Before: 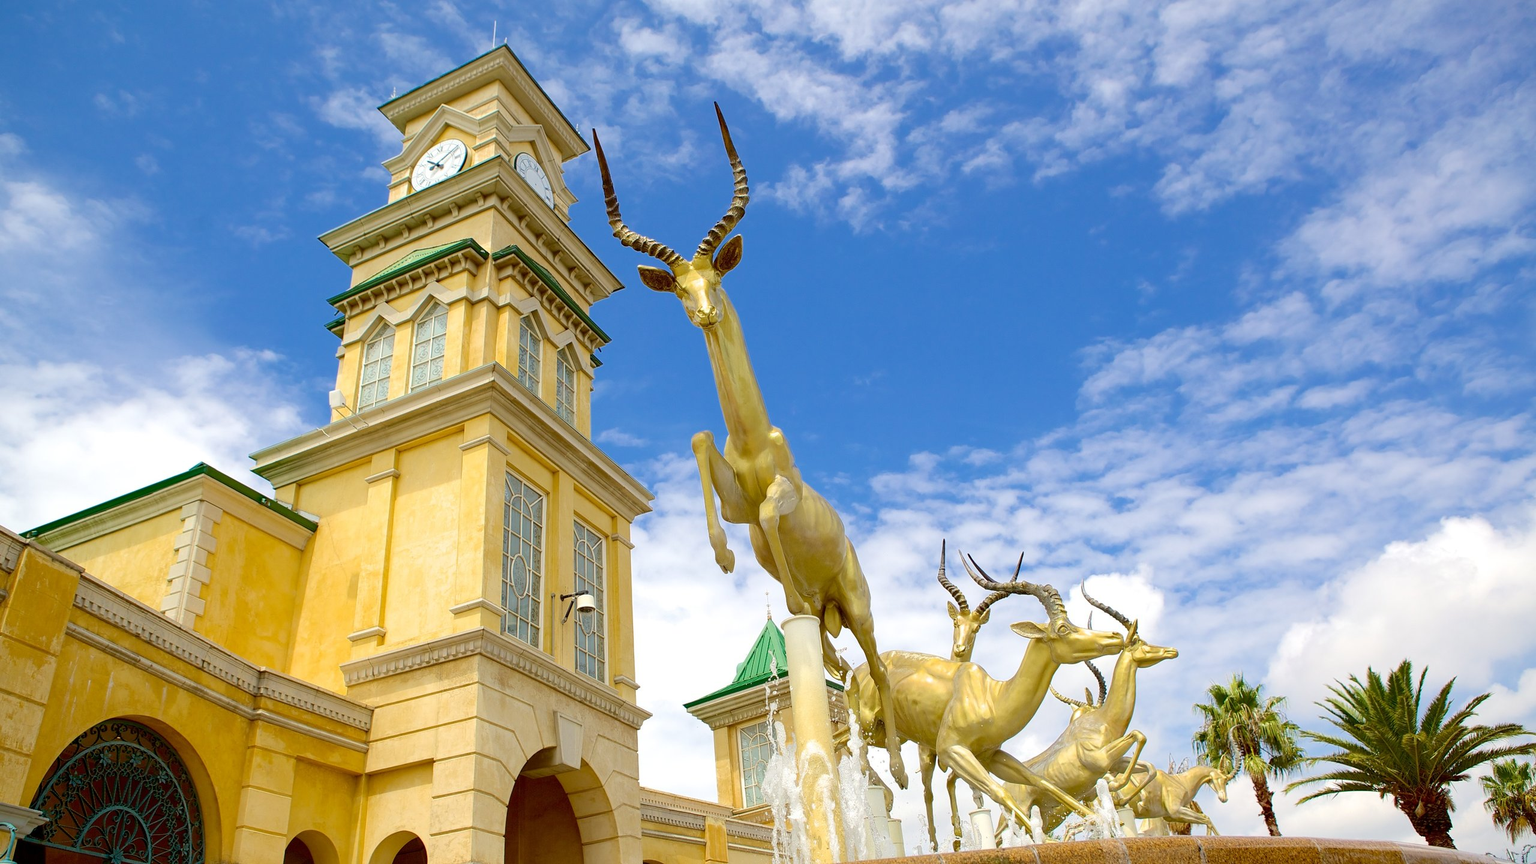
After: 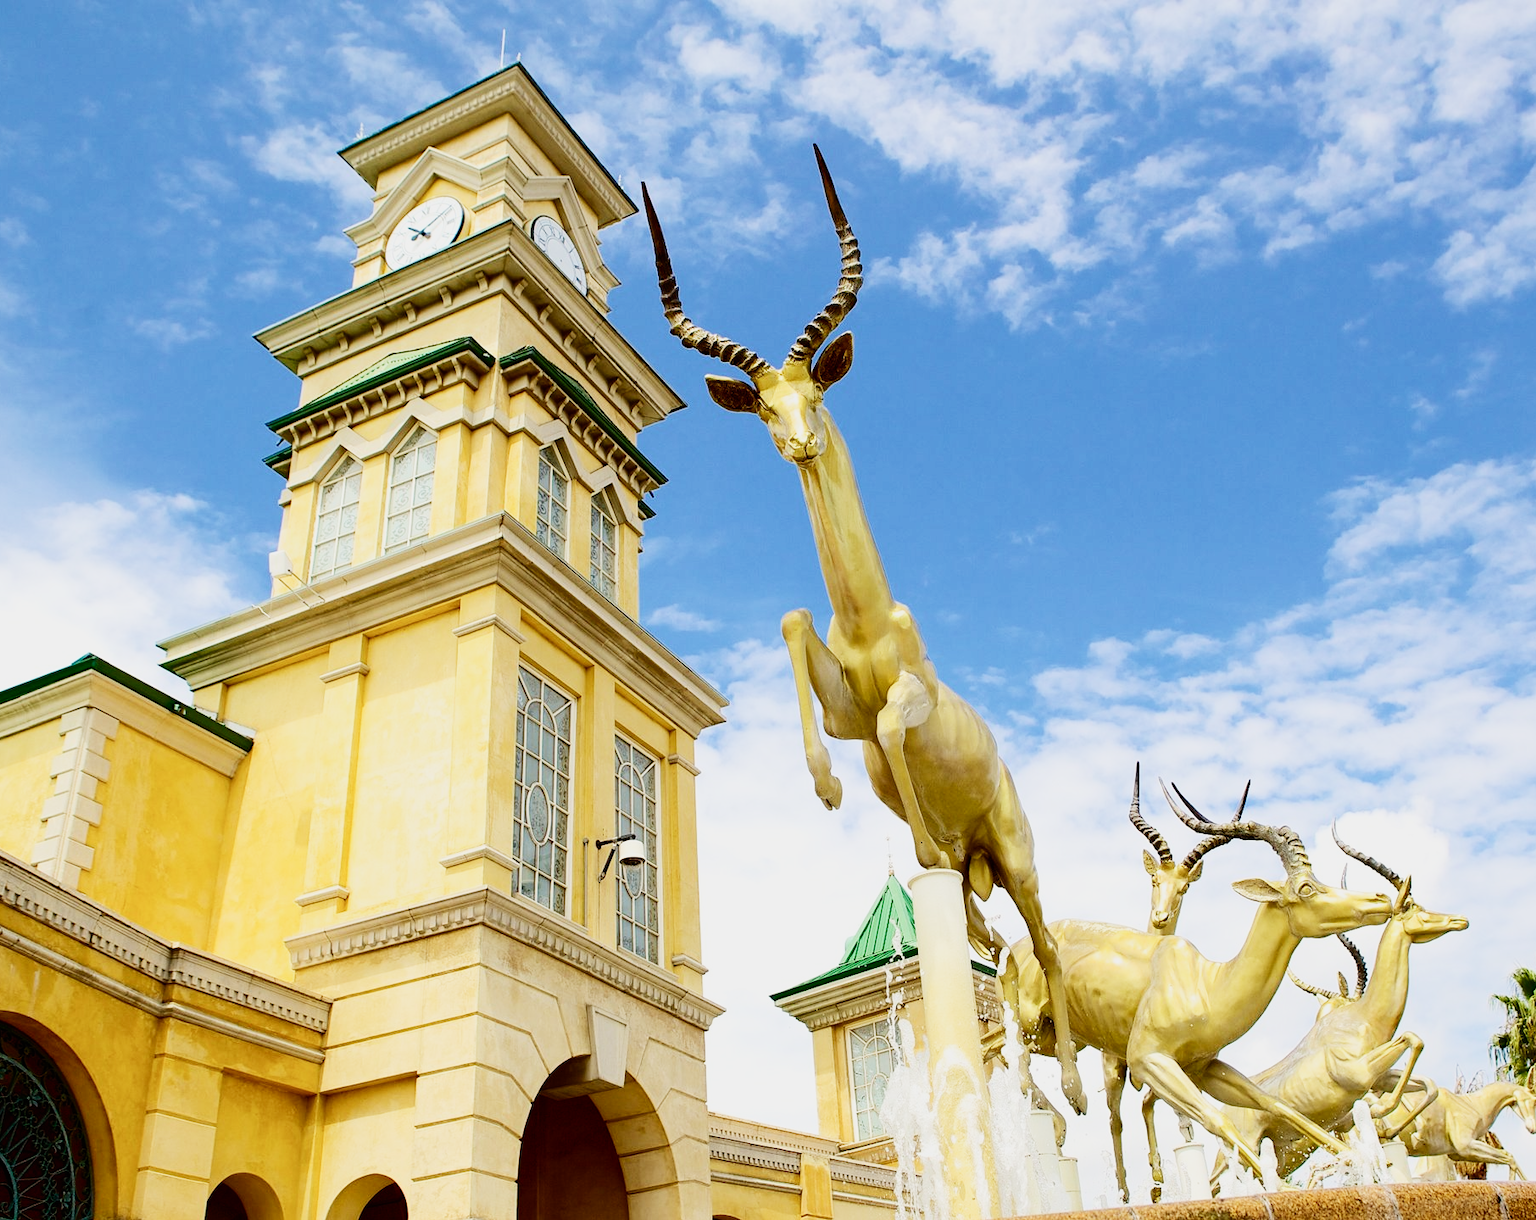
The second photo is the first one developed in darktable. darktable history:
crop and rotate: left 9.061%, right 20.142%
sigmoid: contrast 1.6, skew -0.2, preserve hue 0%, red attenuation 0.1, red rotation 0.035, green attenuation 0.1, green rotation -0.017, blue attenuation 0.15, blue rotation -0.052, base primaries Rec2020
contrast brightness saturation: contrast 0.24, brightness 0.09
